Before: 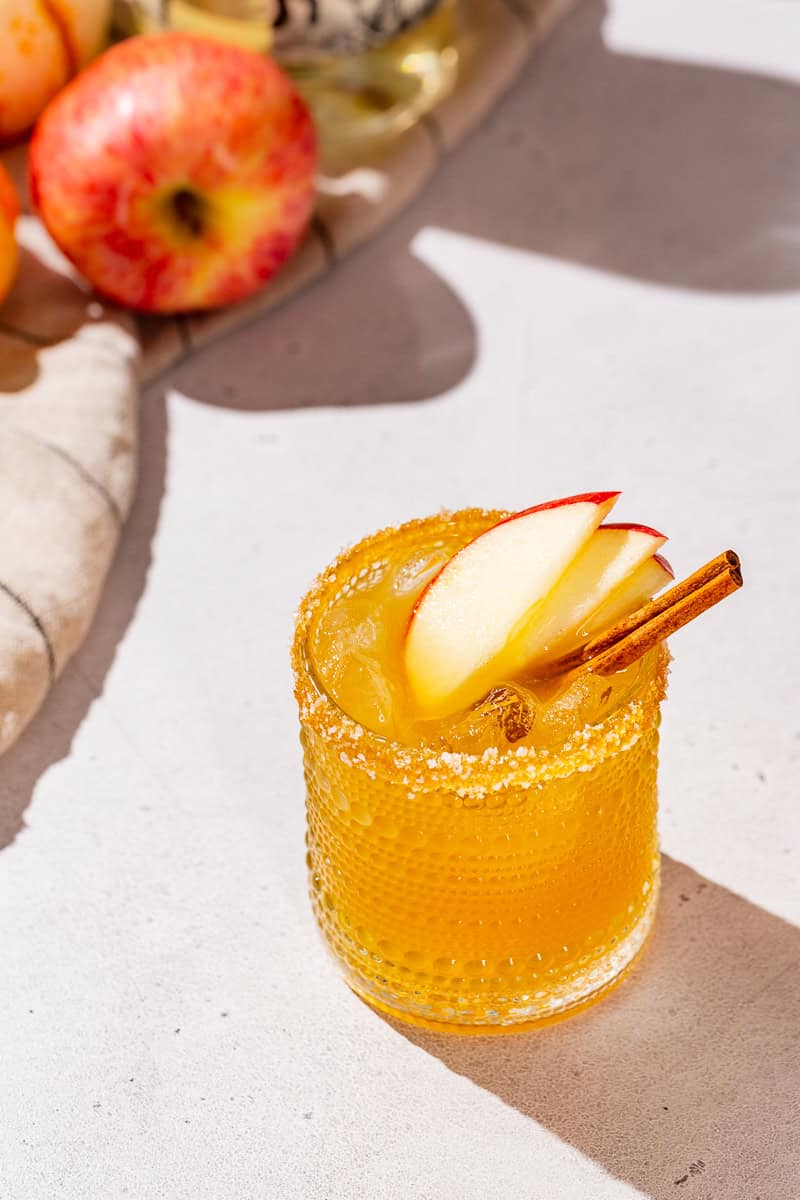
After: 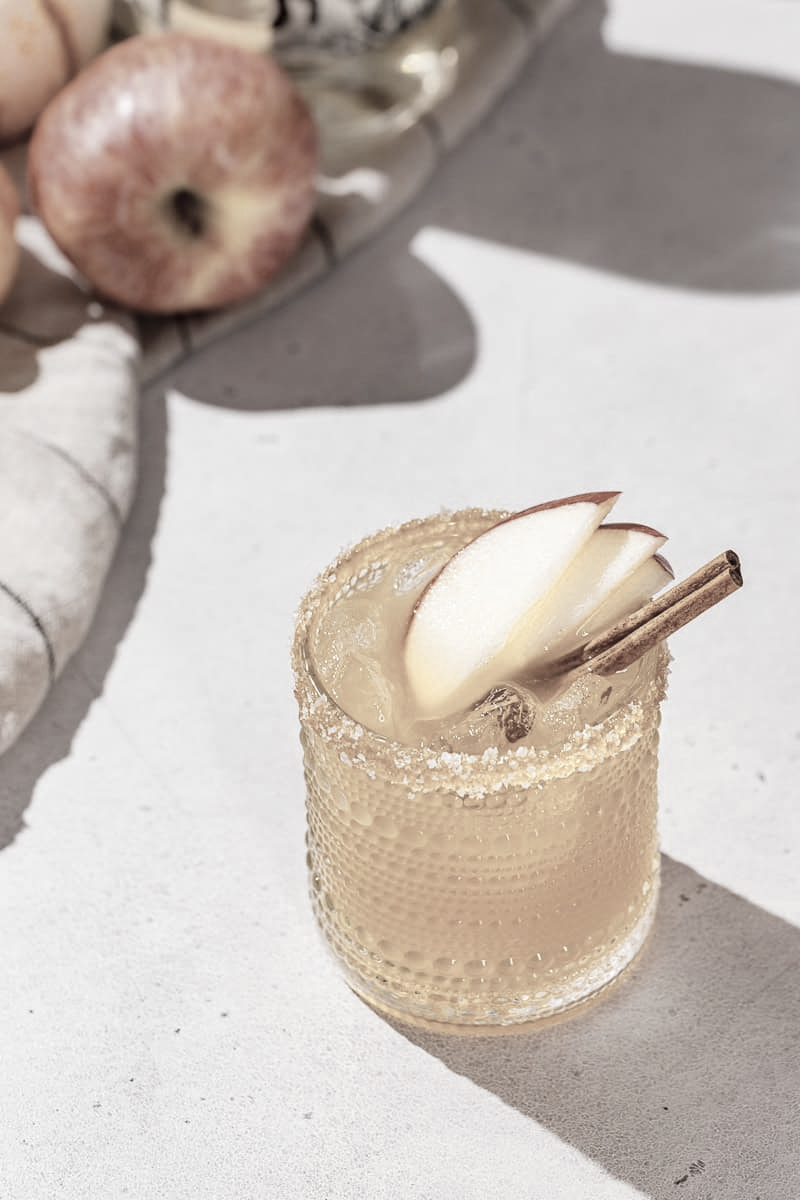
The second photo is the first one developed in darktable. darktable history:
color zones: curves: ch0 [(0.004, 0.305) (0.261, 0.623) (0.389, 0.399) (0.708, 0.571) (0.947, 0.34)]; ch1 [(0.025, 0.645) (0.229, 0.584) (0.326, 0.551) (0.484, 0.262) (0.757, 0.643)]
color correction: saturation 0.2
